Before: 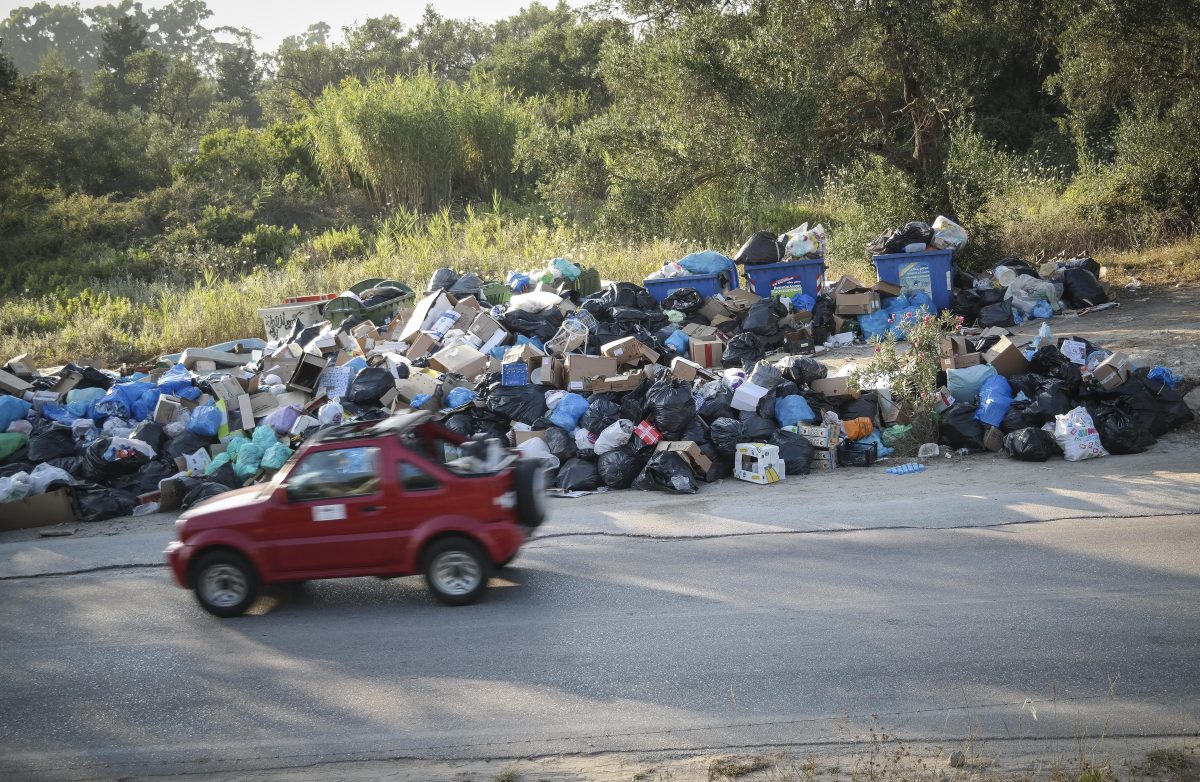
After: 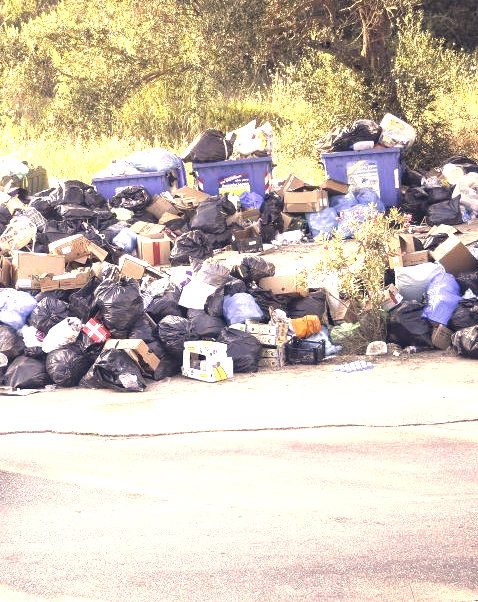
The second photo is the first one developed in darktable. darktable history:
crop: left 46.034%, top 13.063%, right 14.081%, bottom 9.866%
local contrast: highlights 103%, shadows 102%, detail 120%, midtone range 0.2
tone equalizer: edges refinement/feathering 500, mask exposure compensation -1.57 EV, preserve details no
exposure: black level correction 0, exposure 0.899 EV, compensate exposure bias true, compensate highlight preservation false
color correction: highlights a* 20.2, highlights b* 28.18, shadows a* 3.33, shadows b* -18.01, saturation 0.759
levels: levels [0, 0.374, 0.749]
shadows and highlights: shadows 25.4, highlights -25.4
